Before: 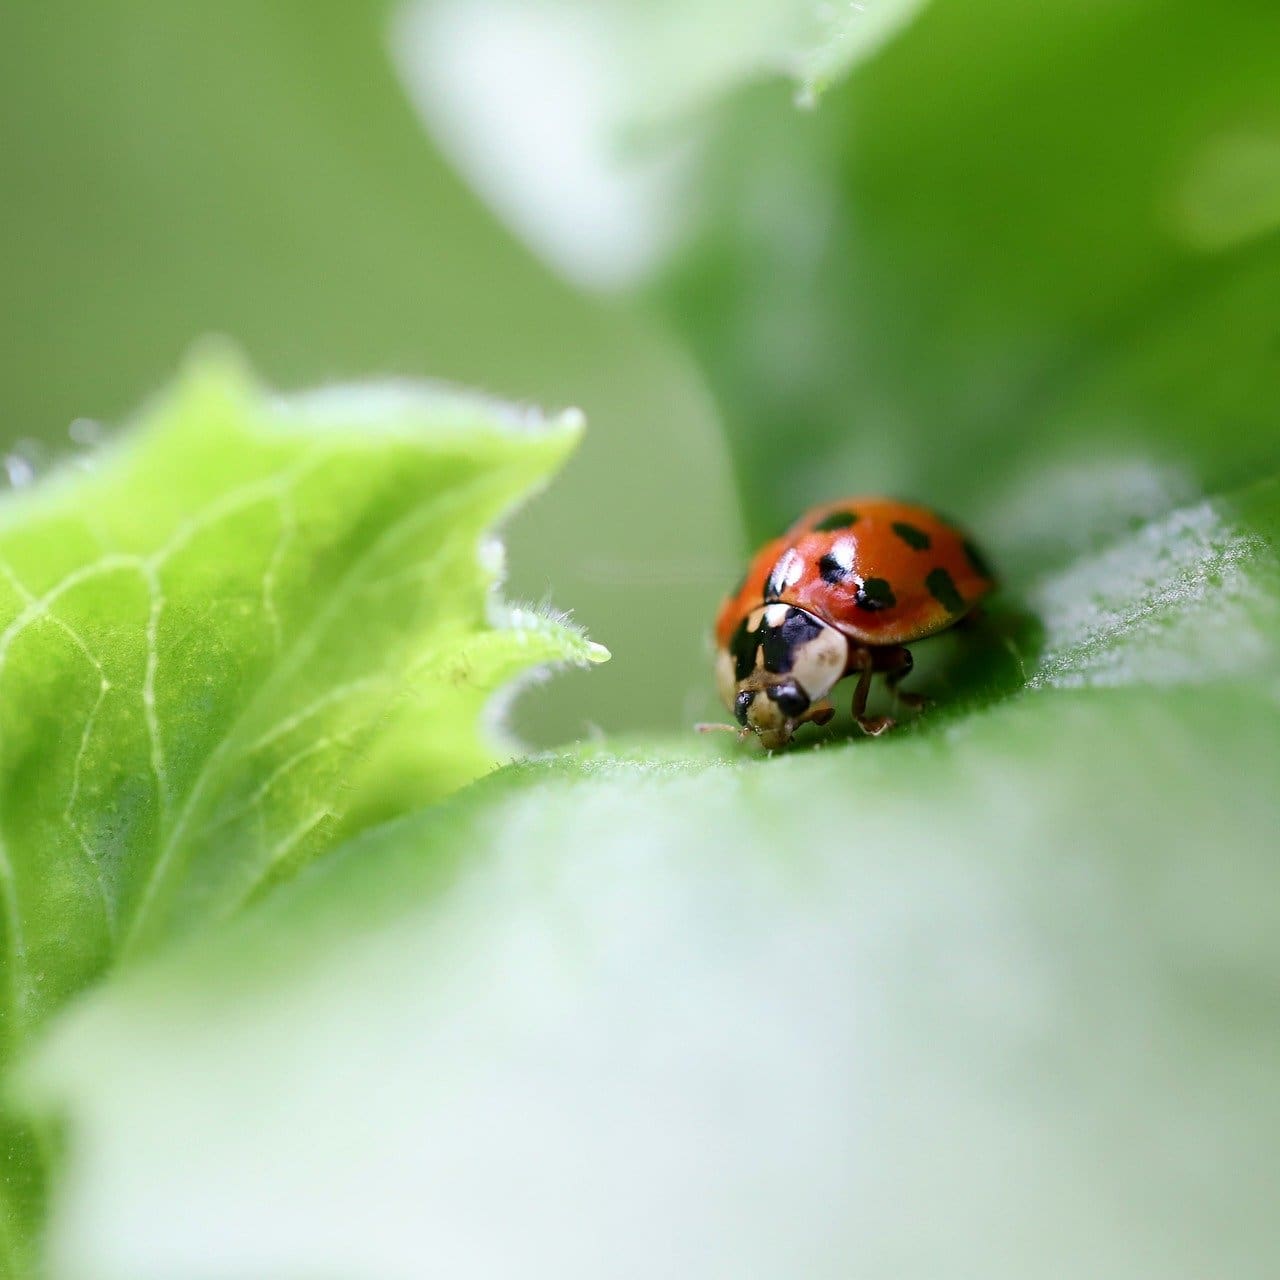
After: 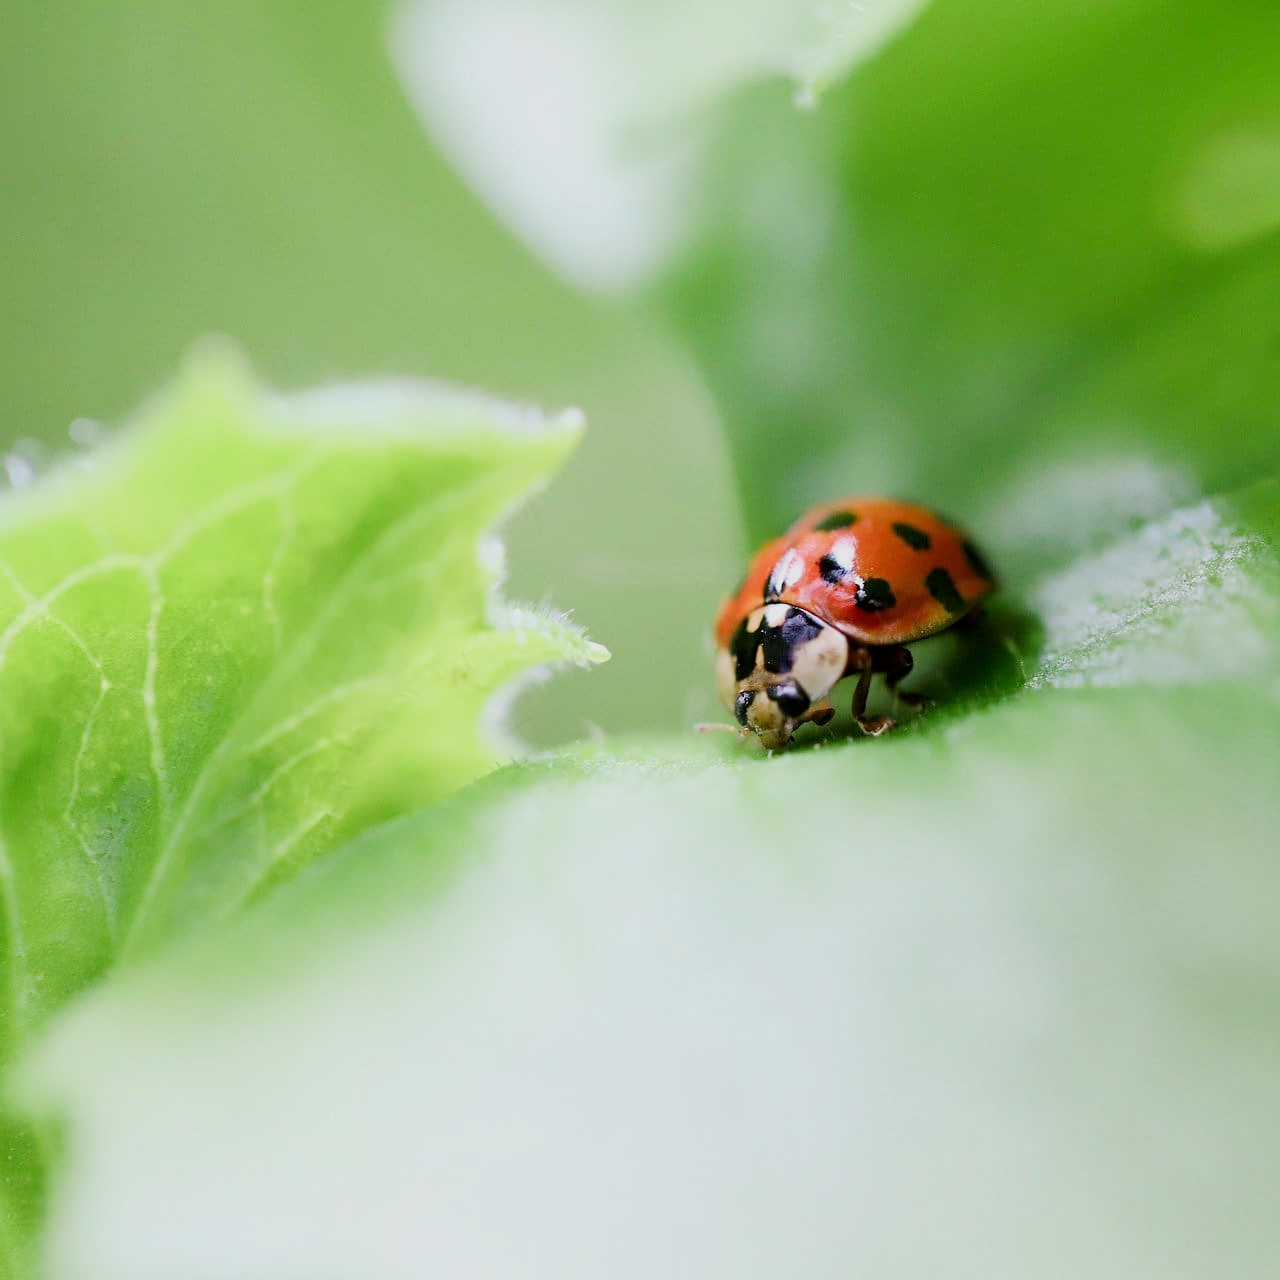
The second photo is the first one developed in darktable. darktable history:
exposure: exposure 0.557 EV, compensate exposure bias true, compensate highlight preservation false
filmic rgb: black relative exposure -7.65 EV, white relative exposure 4.56 EV, threshold 2.94 EV, hardness 3.61, enable highlight reconstruction true
